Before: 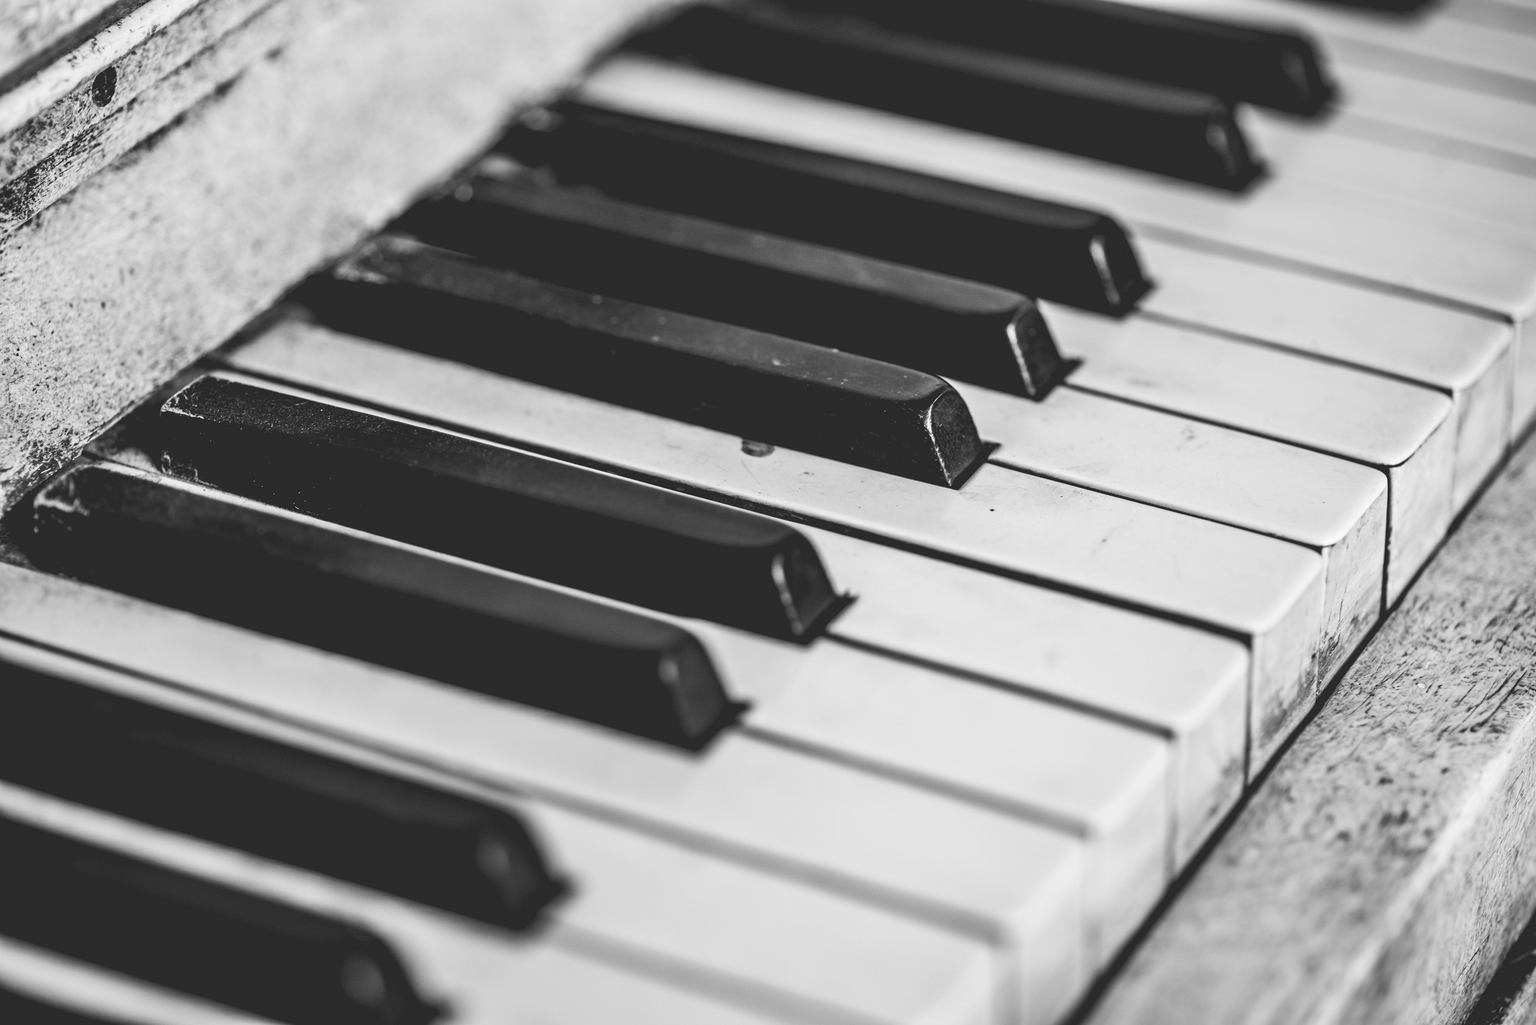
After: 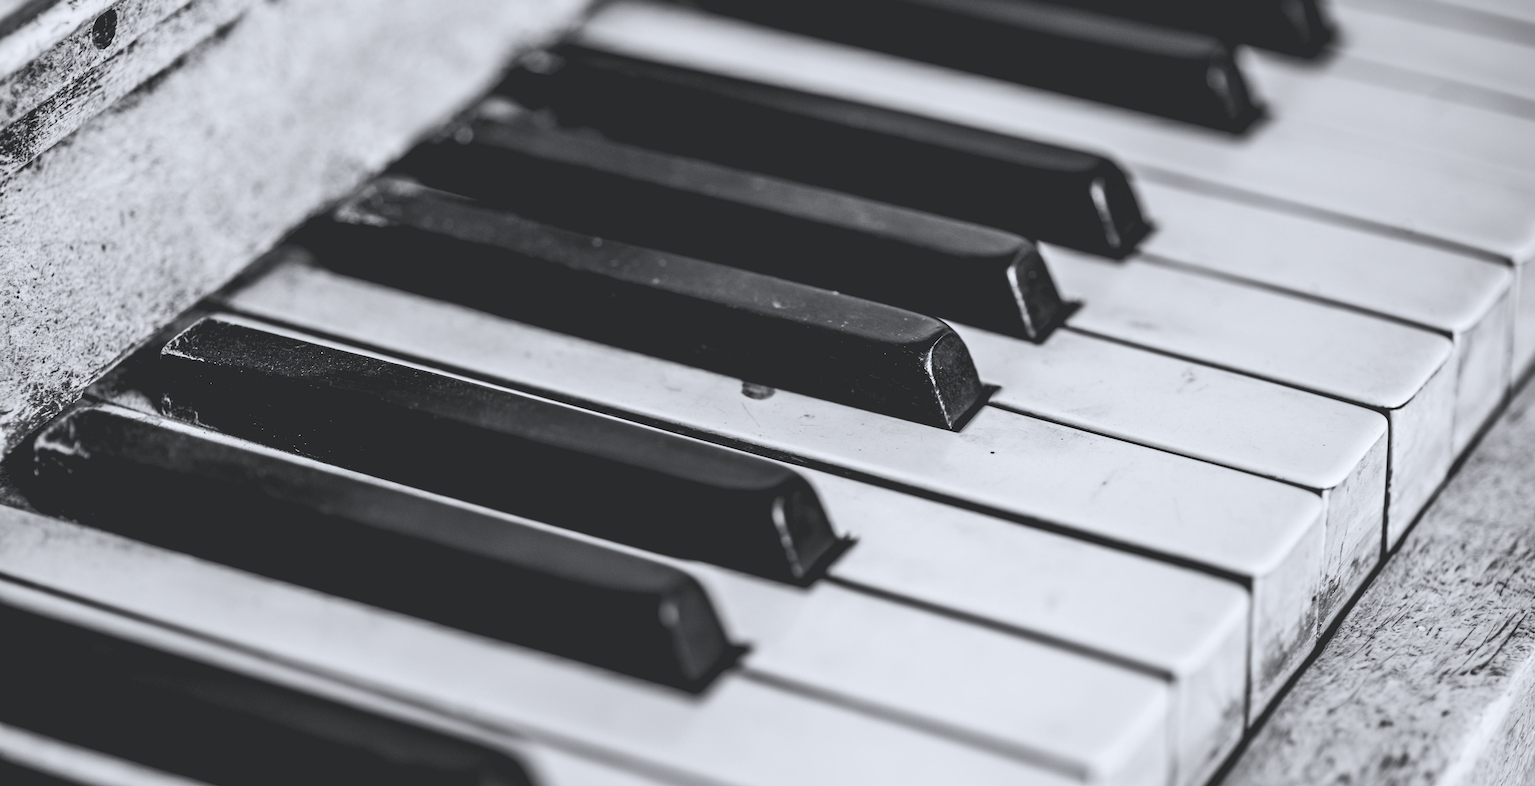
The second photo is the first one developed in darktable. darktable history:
crop: top 5.667%, bottom 17.637%
white balance: red 0.983, blue 1.036
